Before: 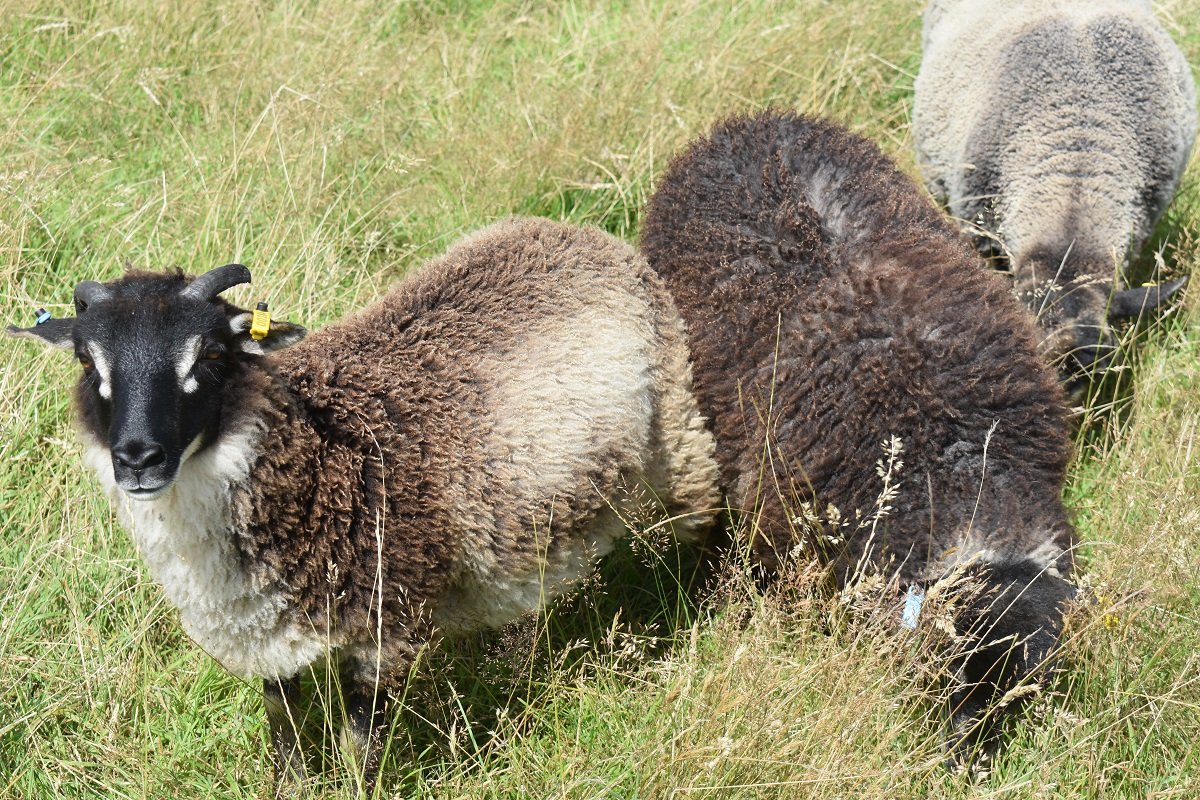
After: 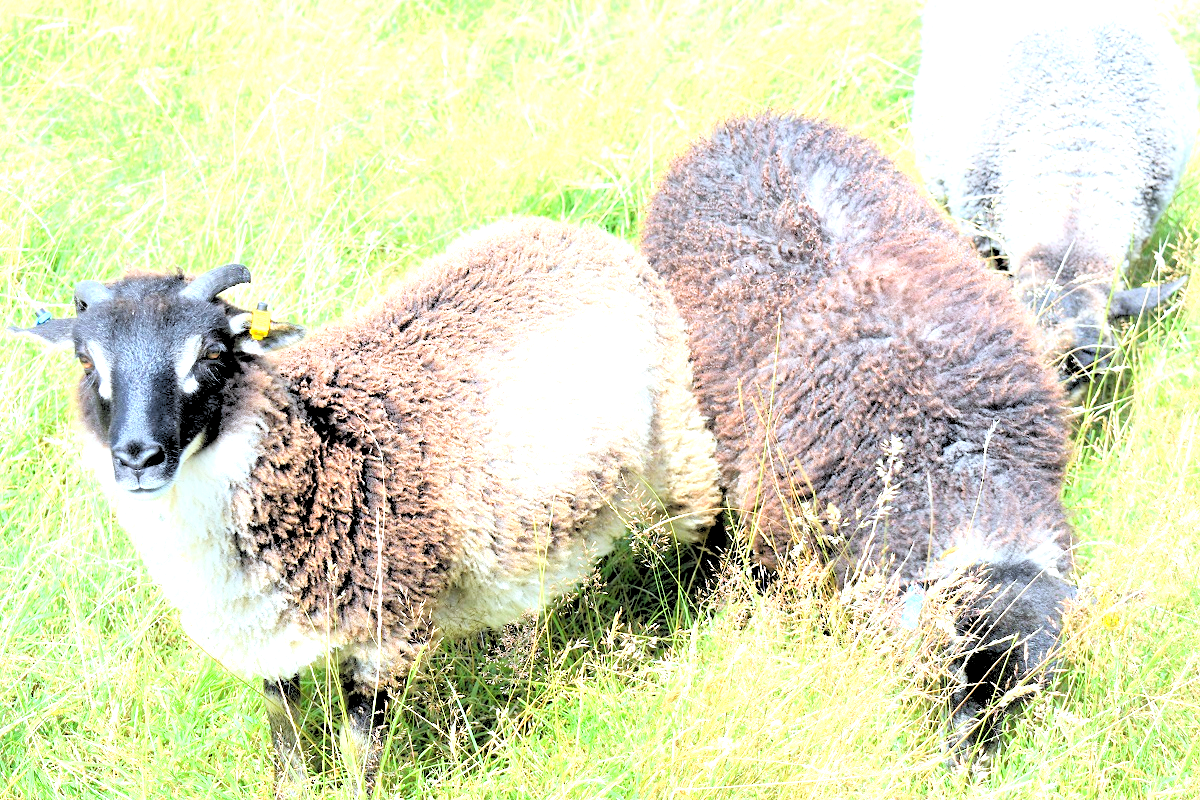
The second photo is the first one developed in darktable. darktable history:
exposure: black level correction 0, exposure 1.6 EV, compensate exposure bias true, compensate highlight preservation false
rgb levels: levels [[0.027, 0.429, 0.996], [0, 0.5, 1], [0, 0.5, 1]]
color calibration: x 0.37, y 0.382, temperature 4313.32 K
contrast brightness saturation: contrast 0.2, brightness 0.16, saturation 0.22
